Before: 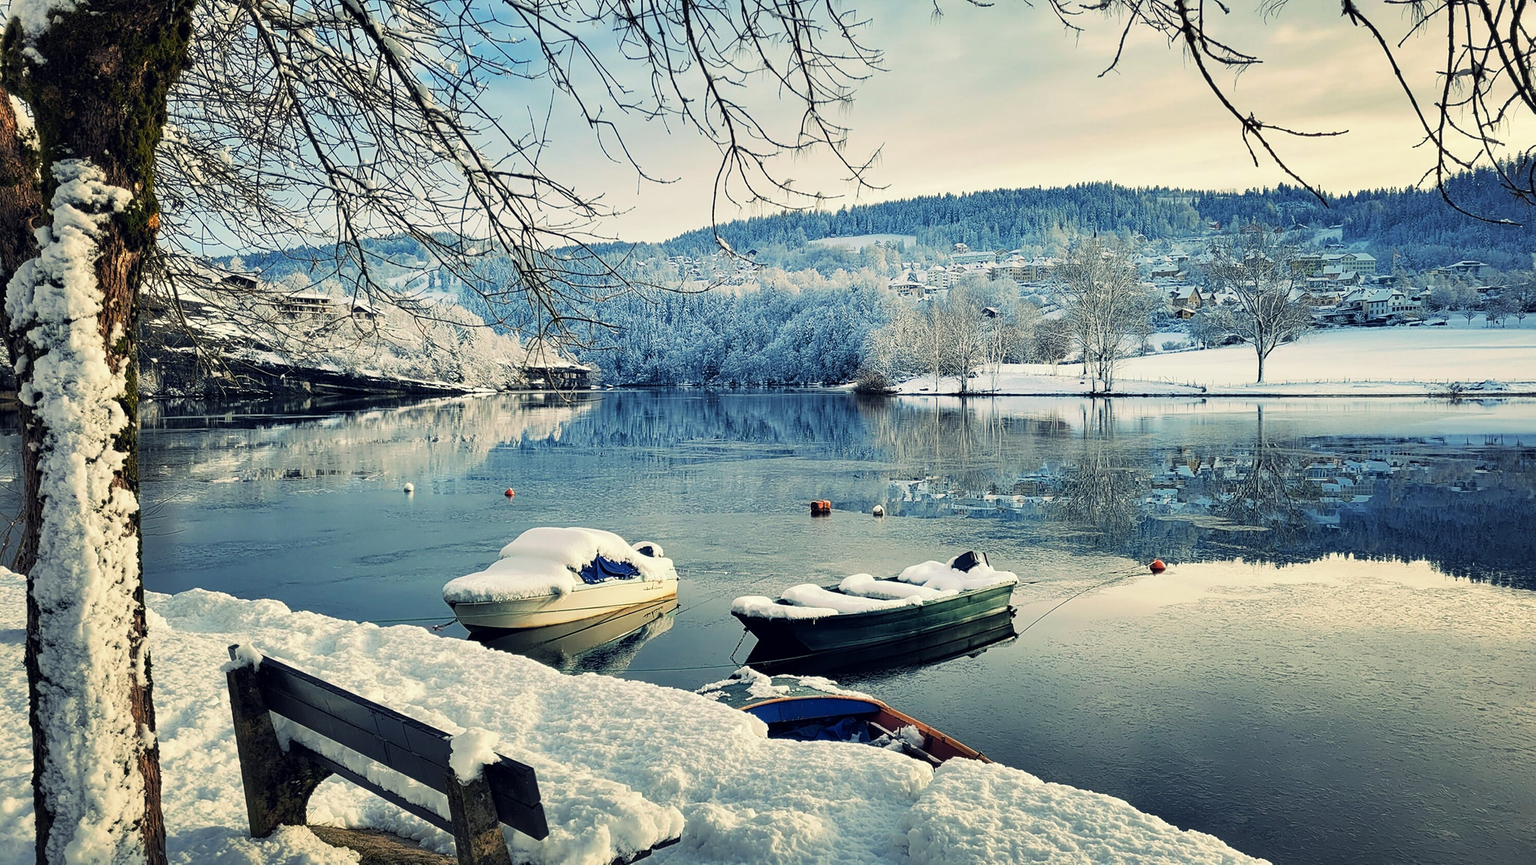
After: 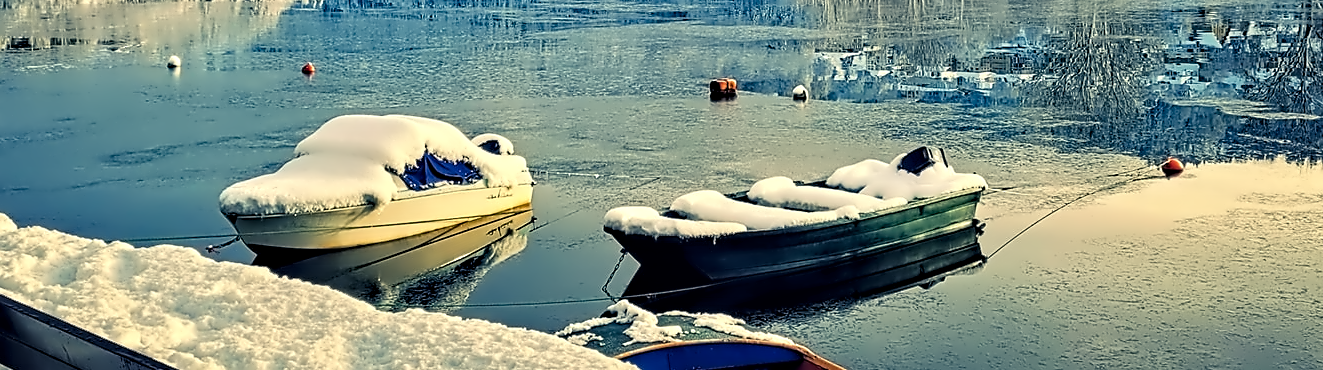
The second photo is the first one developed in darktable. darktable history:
contrast equalizer: y [[0.5, 0.542, 0.583, 0.625, 0.667, 0.708], [0.5 ×6], [0.5 ×6], [0, 0.033, 0.067, 0.1, 0.133, 0.167], [0, 0.05, 0.1, 0.15, 0.2, 0.25]]
crop: left 18.156%, top 51.012%, right 17.215%, bottom 16.821%
color balance rgb: shadows lift › chroma 4.126%, shadows lift › hue 253.47°, highlights gain › chroma 3.081%, highlights gain › hue 76.4°, perceptual saturation grading › global saturation 19.337%, global vibrance 19.768%
